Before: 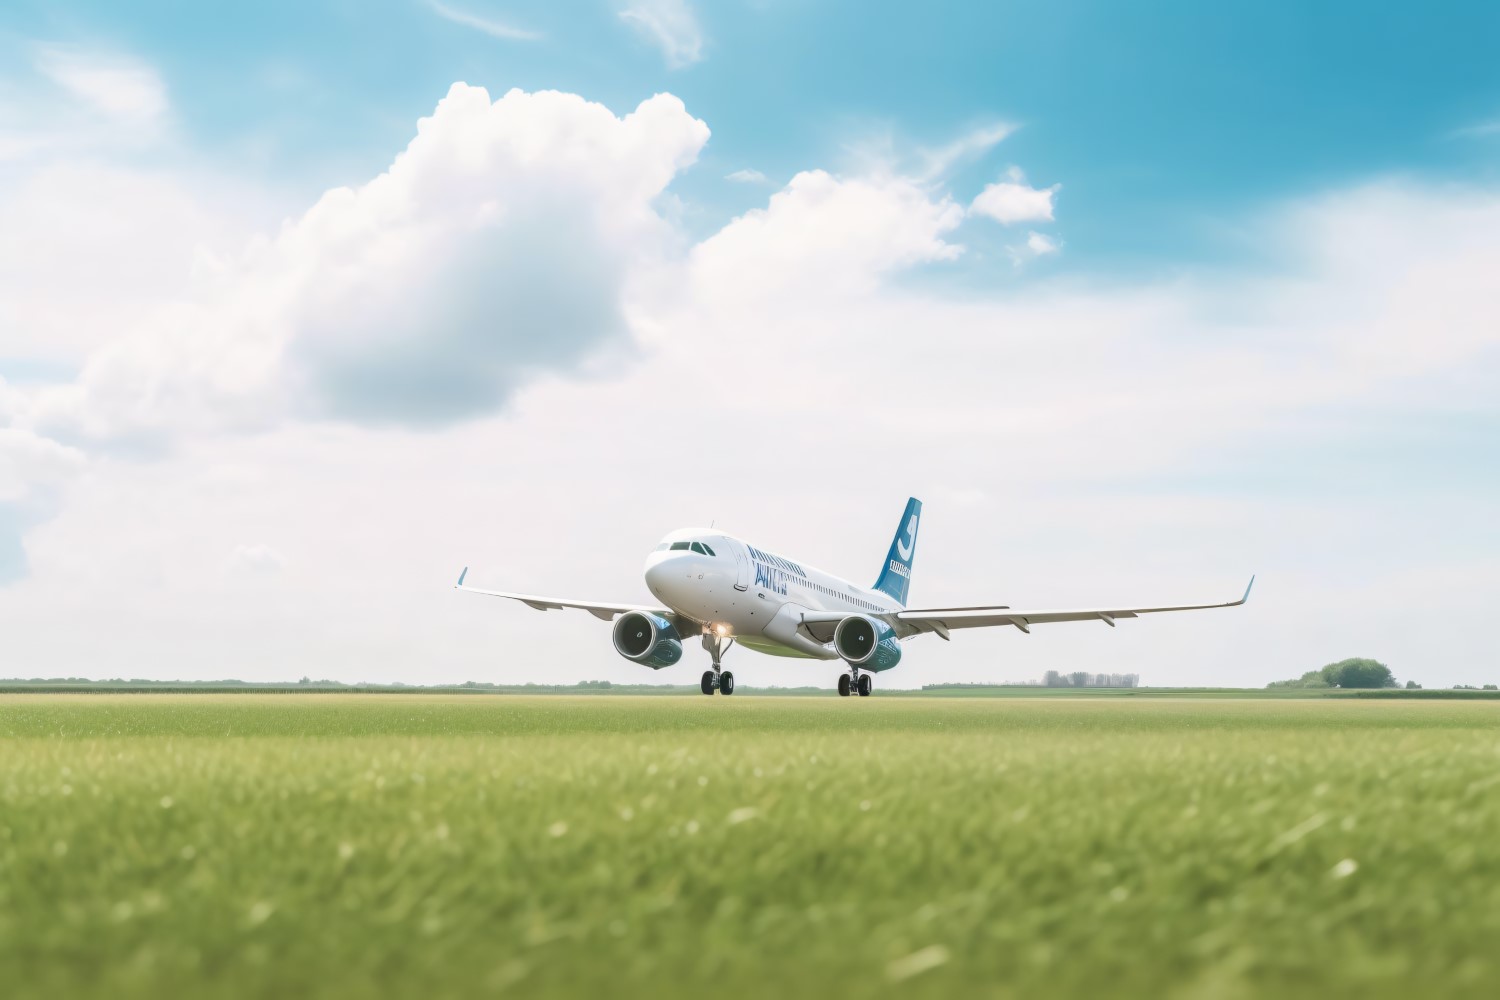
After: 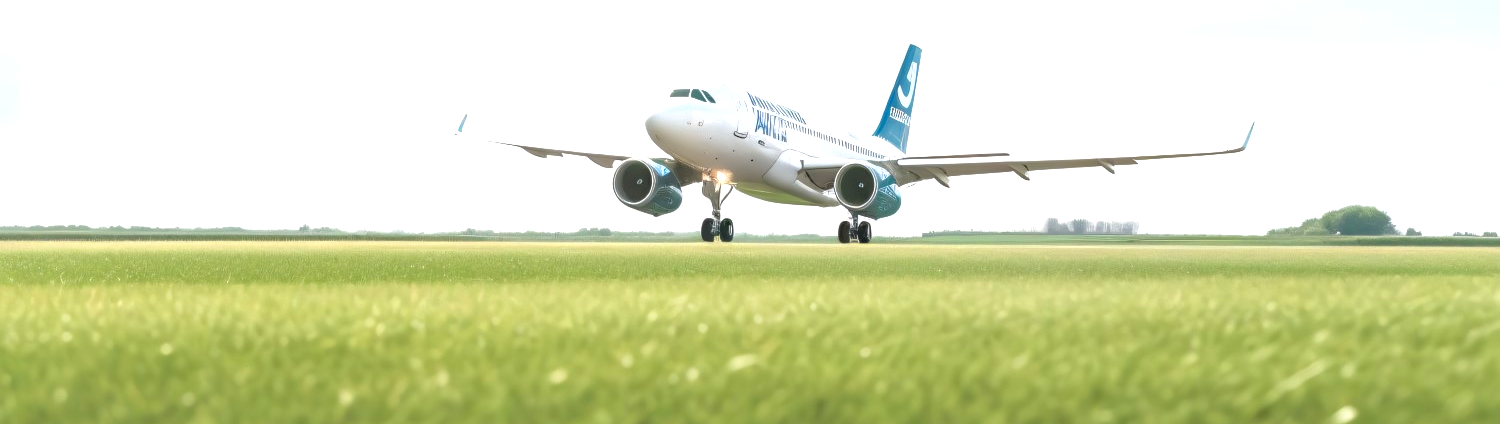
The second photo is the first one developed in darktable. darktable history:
exposure: black level correction 0, exposure 0.701 EV, compensate highlight preservation false
shadows and highlights: shadows -20.06, white point adjustment -1.89, highlights -34.77
crop: top 45.389%, bottom 12.114%
